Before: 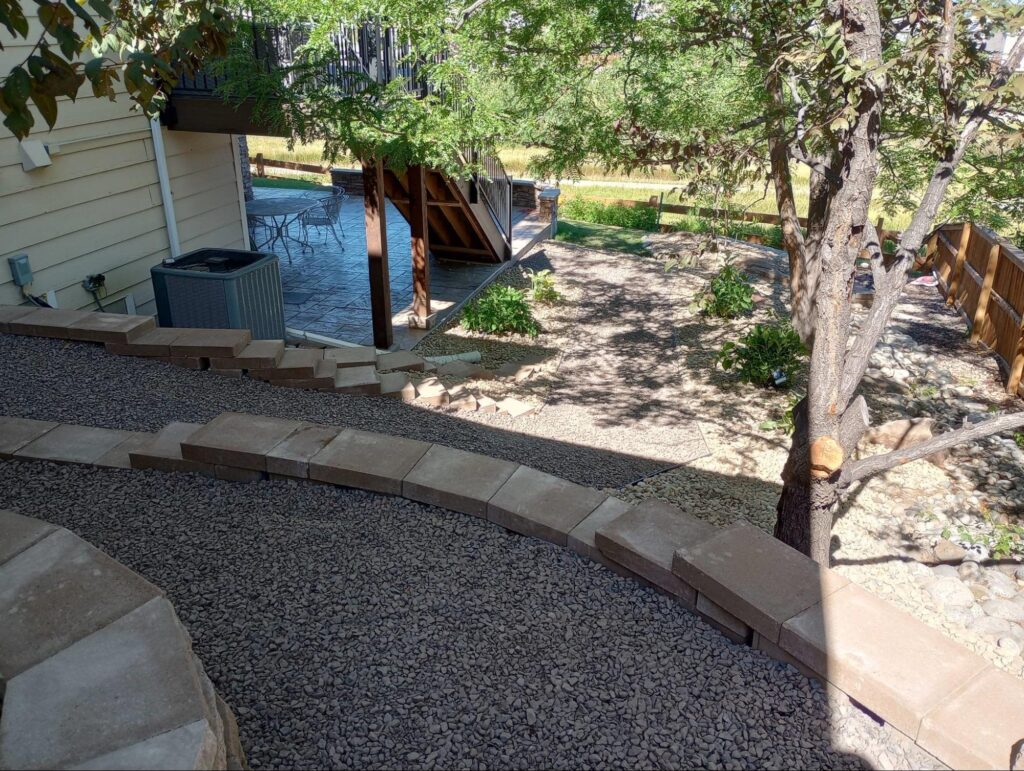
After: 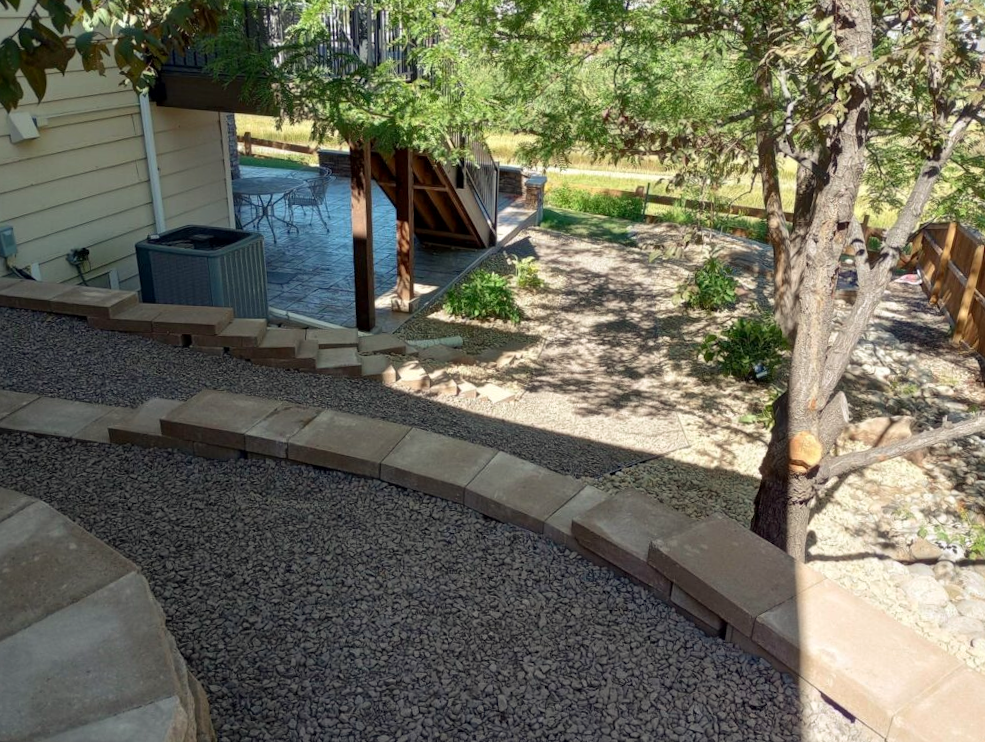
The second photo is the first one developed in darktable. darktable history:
exposure: black level correction 0.001, exposure 0.014 EV, compensate highlight preservation false
crop and rotate: angle -1.69°
rgb curve: curves: ch2 [(0, 0) (0.567, 0.512) (1, 1)], mode RGB, independent channels
